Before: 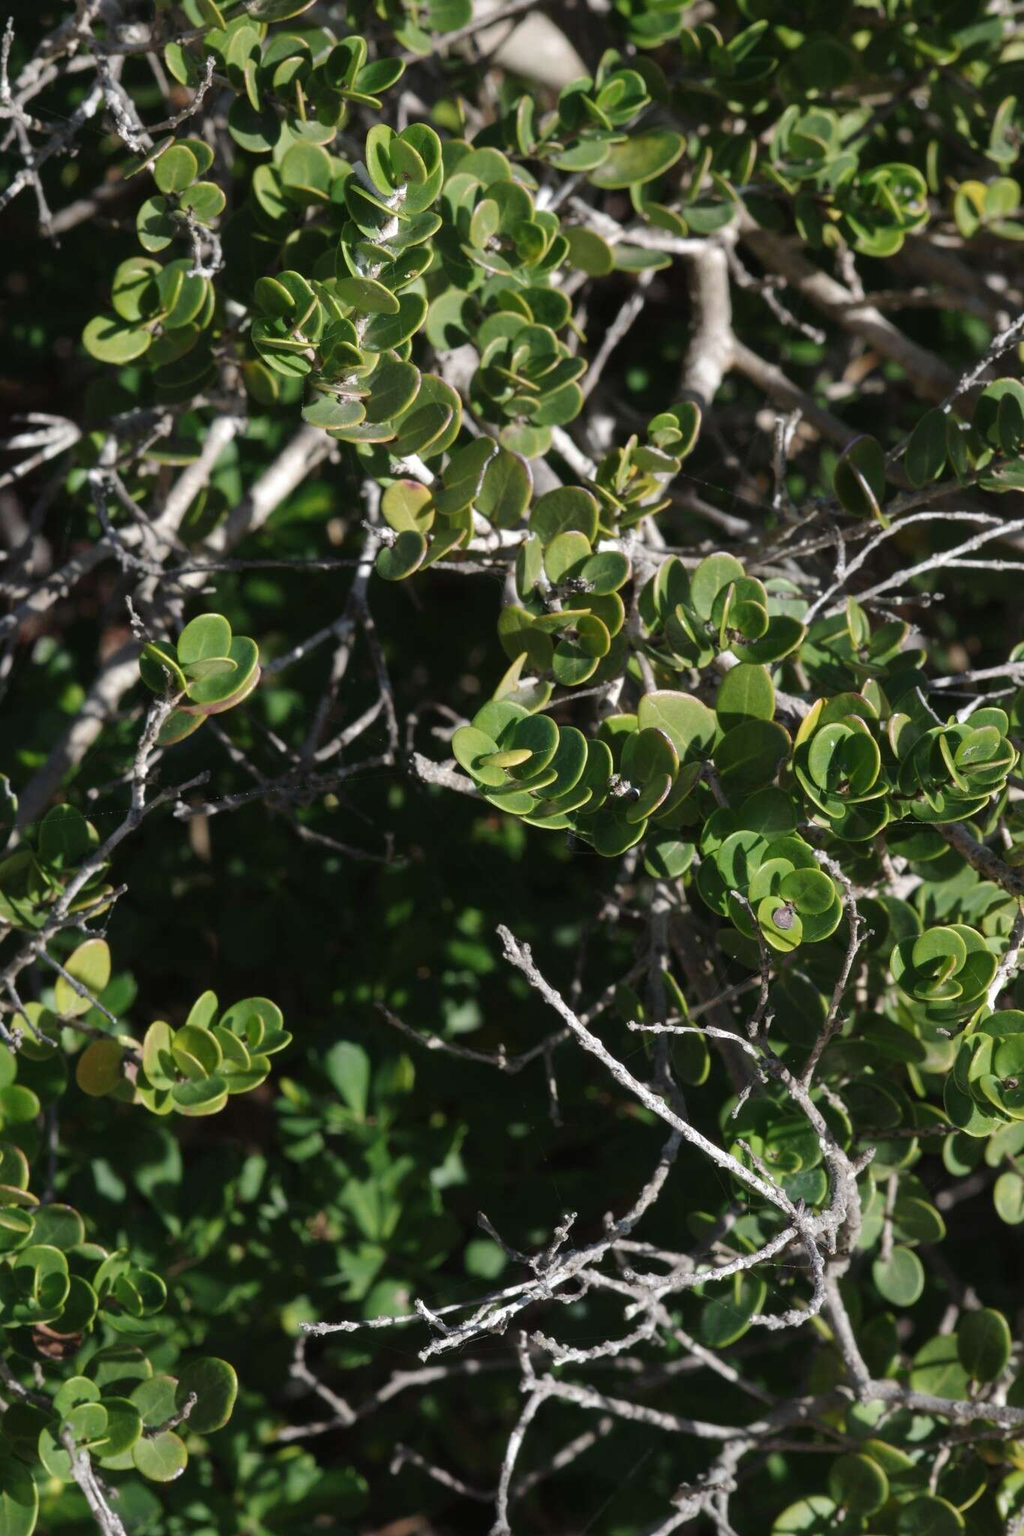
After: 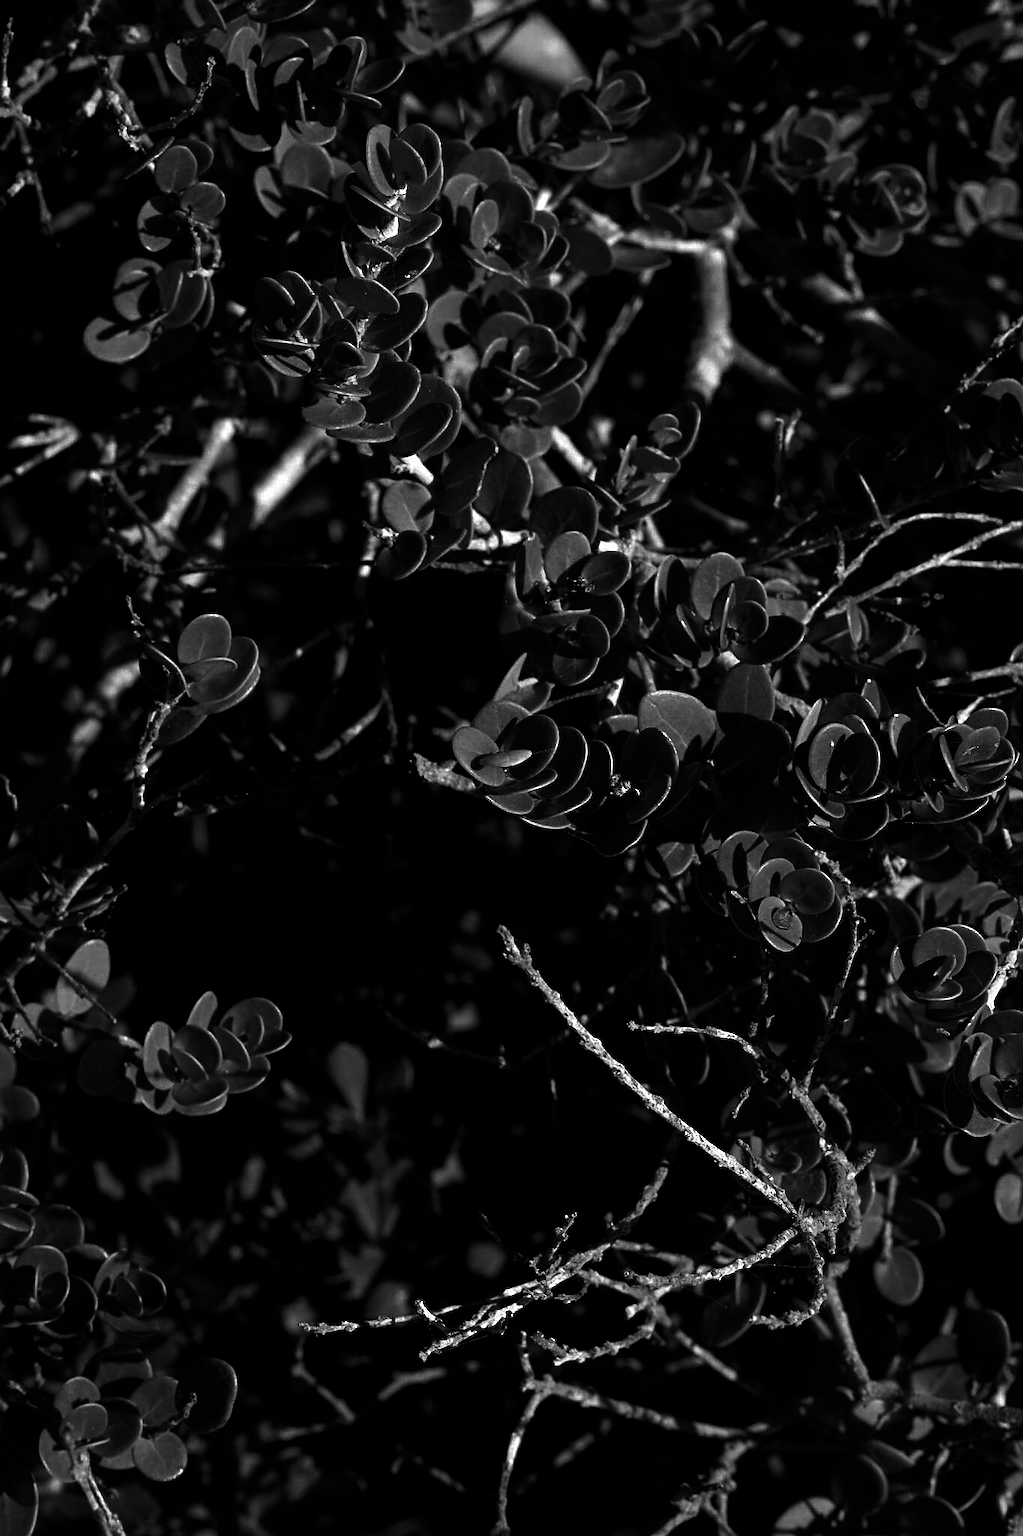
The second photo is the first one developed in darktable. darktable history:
sharpen: on, module defaults
contrast brightness saturation: contrast 0.02, brightness -1, saturation -1
